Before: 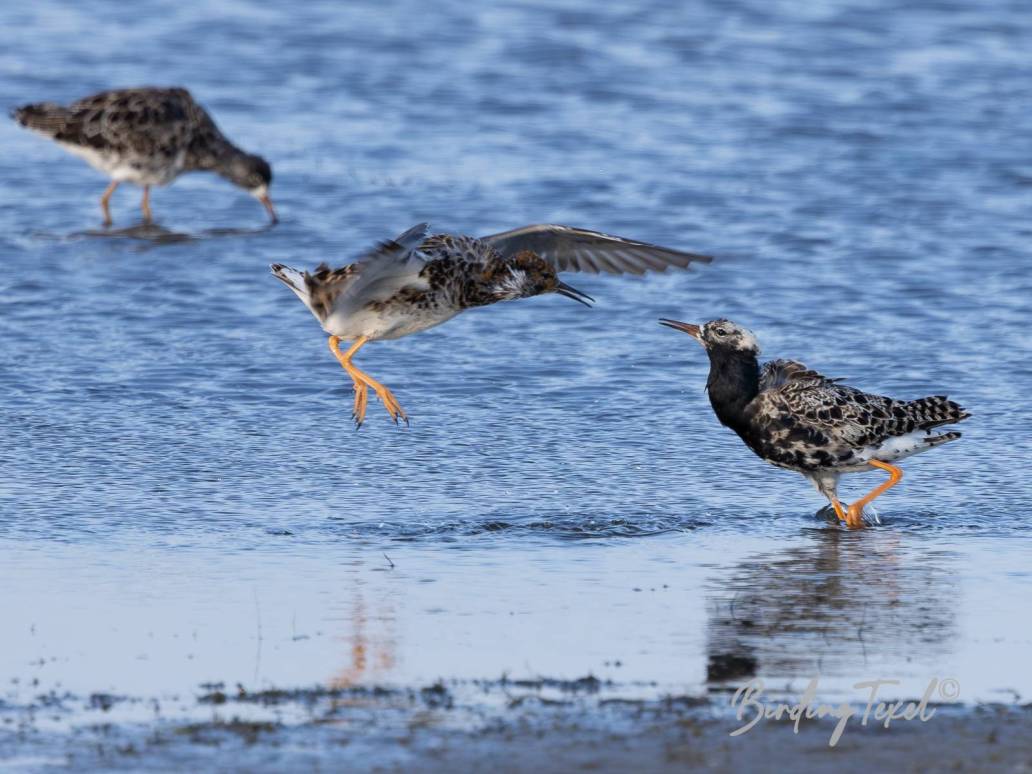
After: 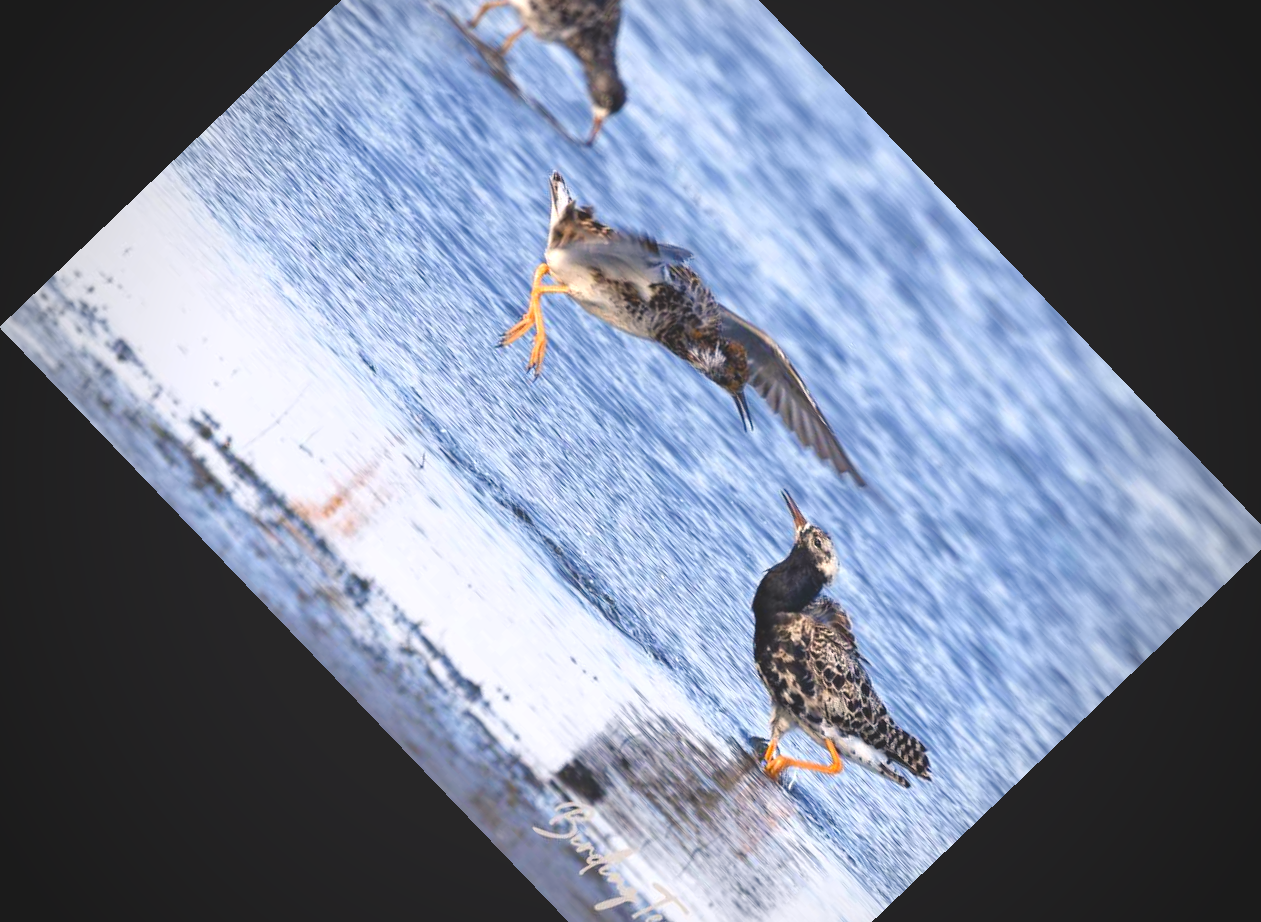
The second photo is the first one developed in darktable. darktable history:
color balance rgb: shadows lift › chroma 2%, shadows lift › hue 247.2°, power › chroma 0.3%, power › hue 25.2°, highlights gain › chroma 3%, highlights gain › hue 60°, global offset › luminance 2%, perceptual saturation grading › global saturation 20%, perceptual saturation grading › highlights -20%, perceptual saturation grading › shadows 30%
vignetting: fall-off start 67.15%, brightness -0.442, saturation -0.691, width/height ratio 1.011, unbound false
crop and rotate: angle -46.26°, top 16.234%, right 0.912%, bottom 11.704%
exposure: black level correction 0, exposure 0.7 EV, compensate exposure bias true, compensate highlight preservation false
